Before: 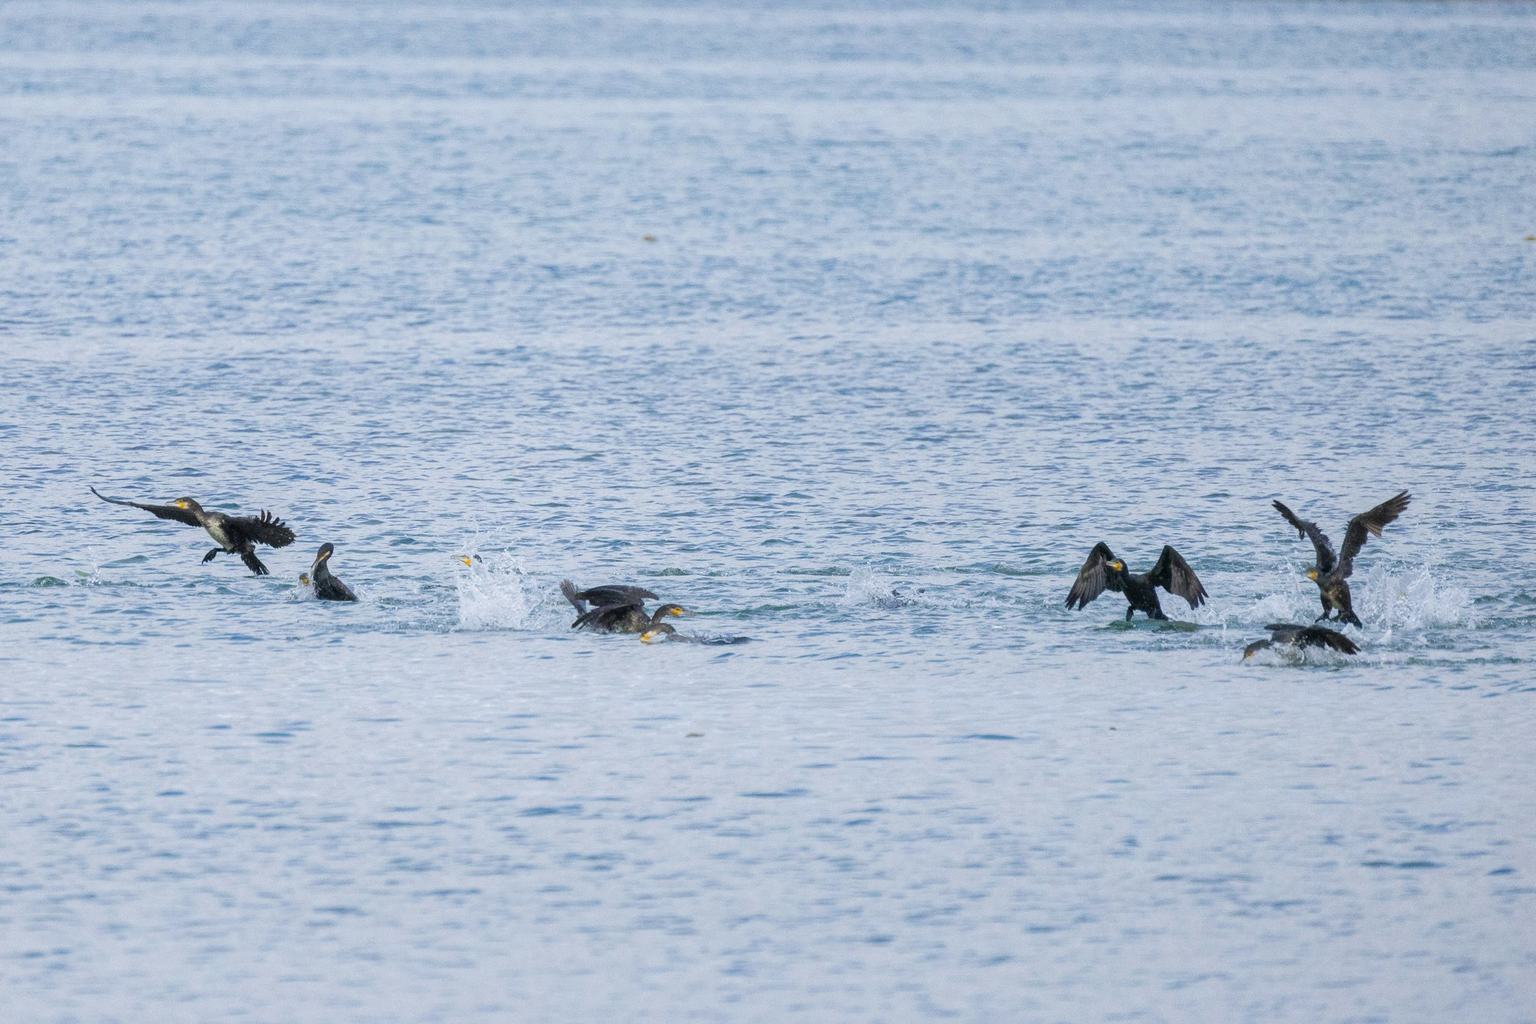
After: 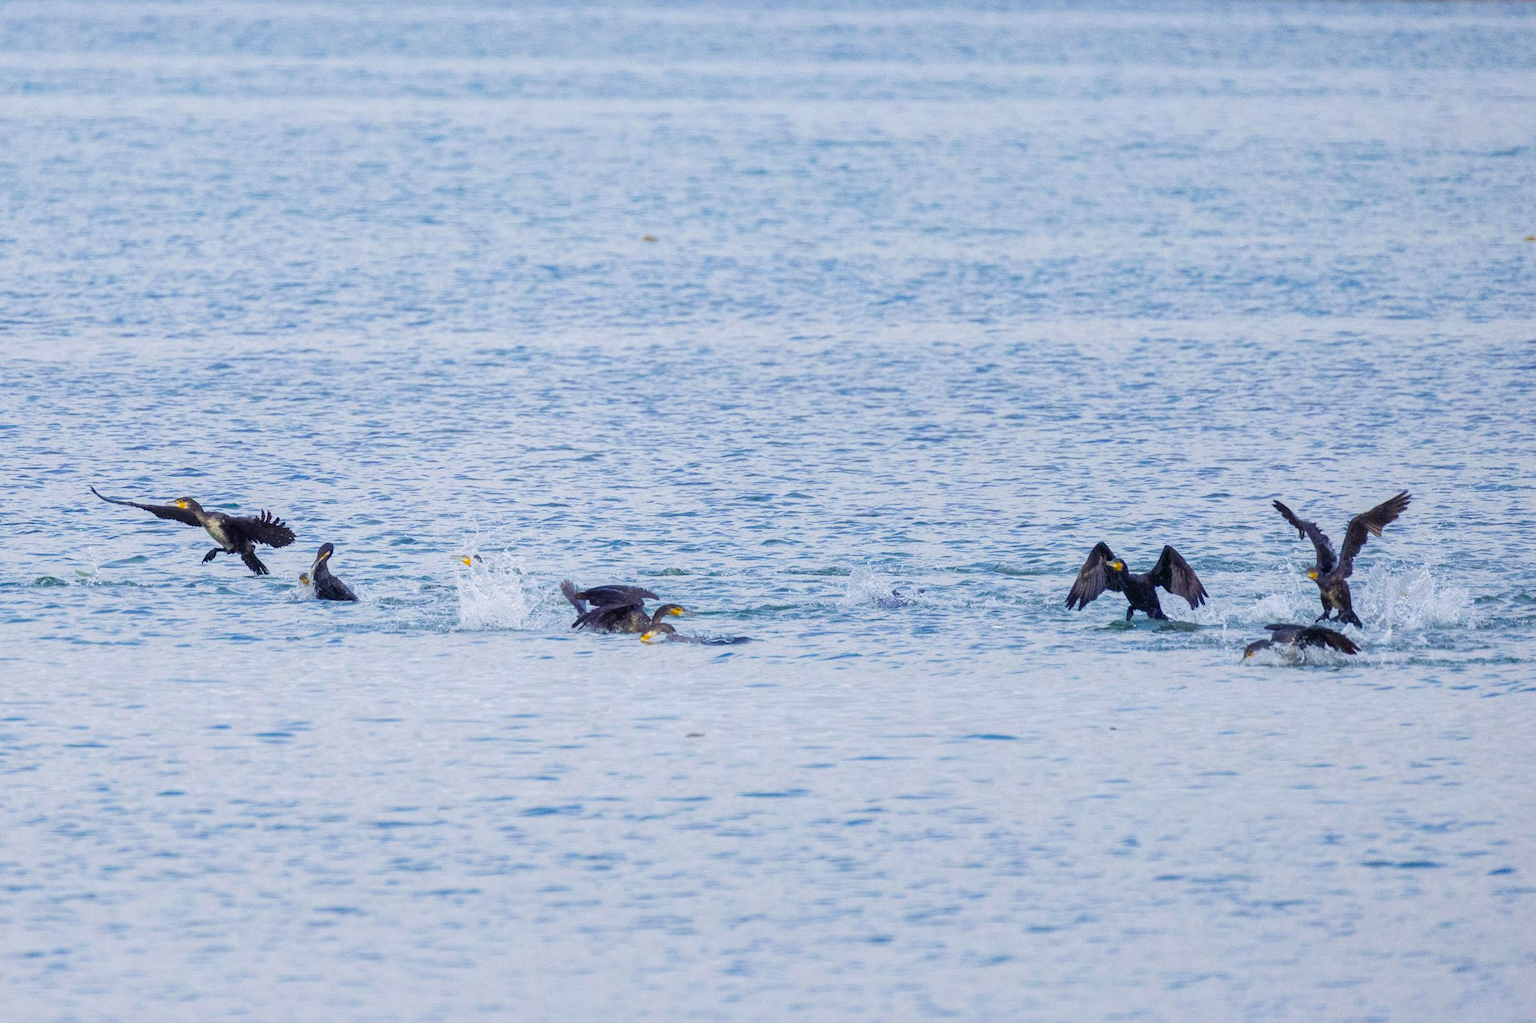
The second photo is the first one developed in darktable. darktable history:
tone equalizer: on, module defaults
color balance rgb: shadows lift › luminance -21.827%, shadows lift › chroma 8.682%, shadows lift › hue 283.01°, highlights gain › chroma 1.026%, highlights gain › hue 60.28°, linear chroma grading › global chroma 7.532%, perceptual saturation grading › global saturation 17.214%, global vibrance 20%
